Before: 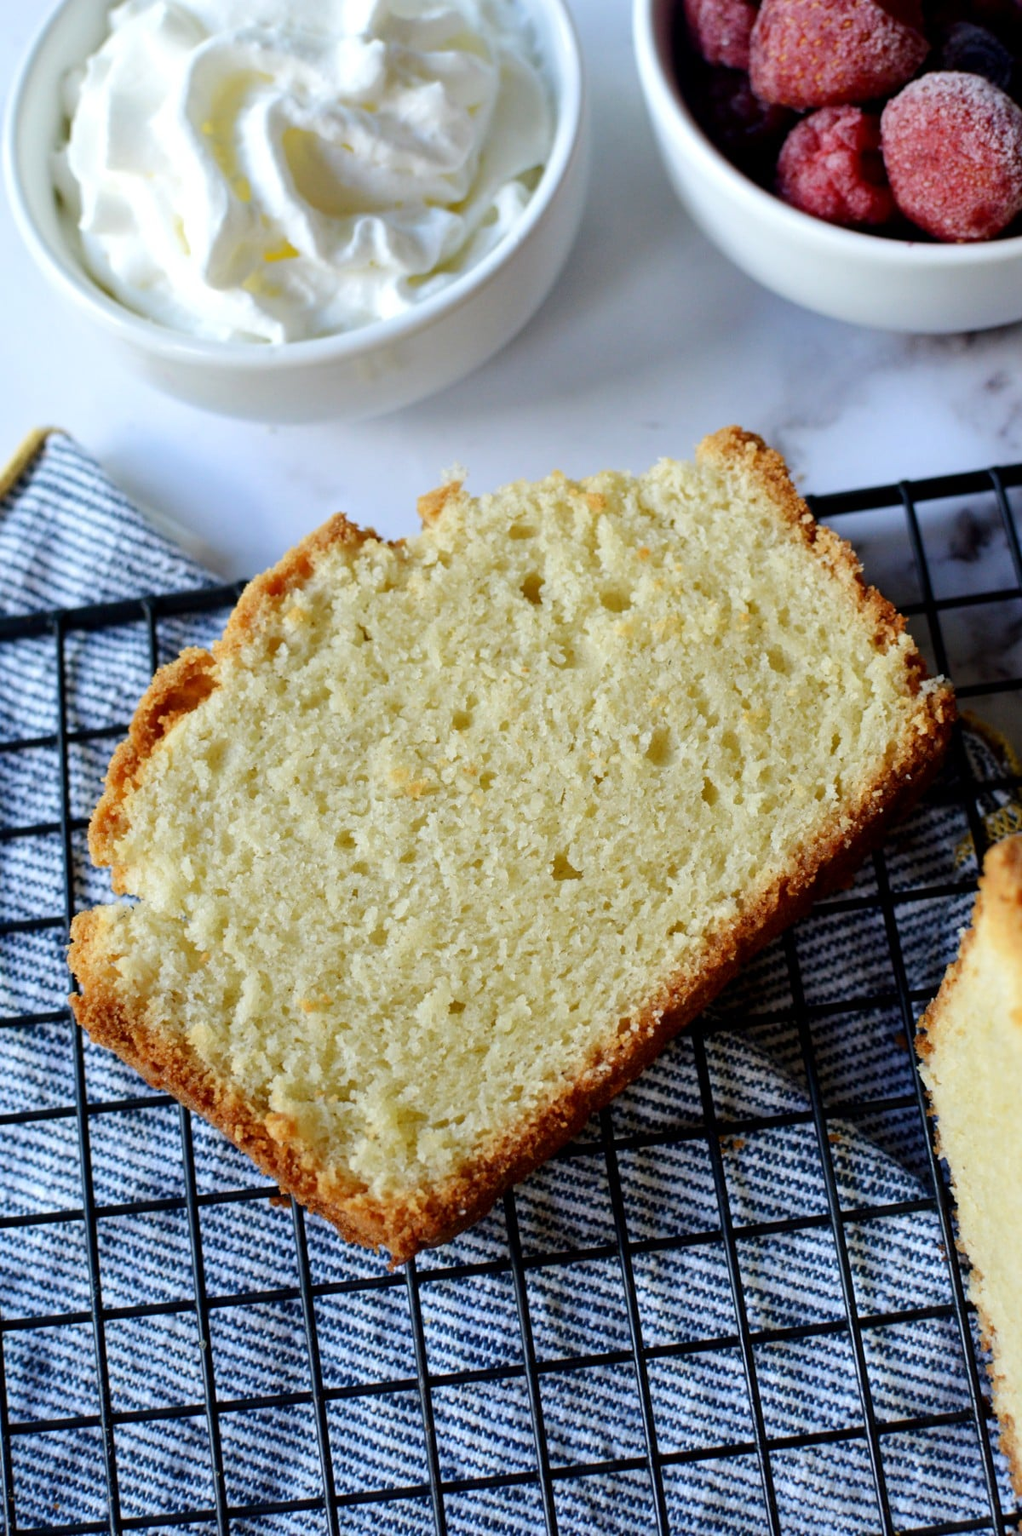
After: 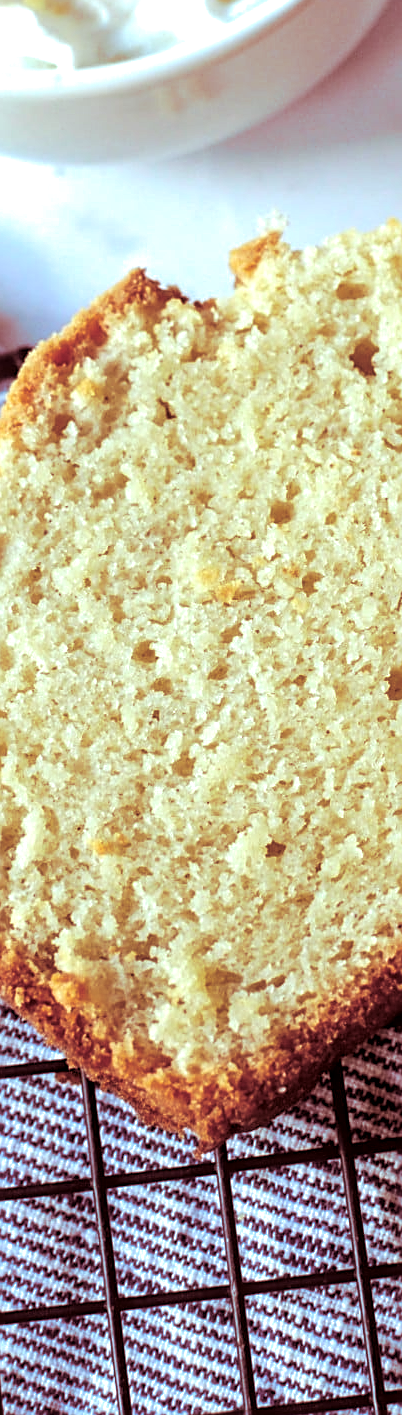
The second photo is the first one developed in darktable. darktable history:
local contrast: detail 130%
sharpen: on, module defaults
split-toning: highlights › hue 187.2°, highlights › saturation 0.83, balance -68.05, compress 56.43%
color correction: highlights a* -7.23, highlights b* -0.161, shadows a* 20.08, shadows b* 11.73
exposure: black level correction 0, exposure 0.5 EV, compensate highlight preservation false
crop and rotate: left 21.77%, top 18.528%, right 44.676%, bottom 2.997%
